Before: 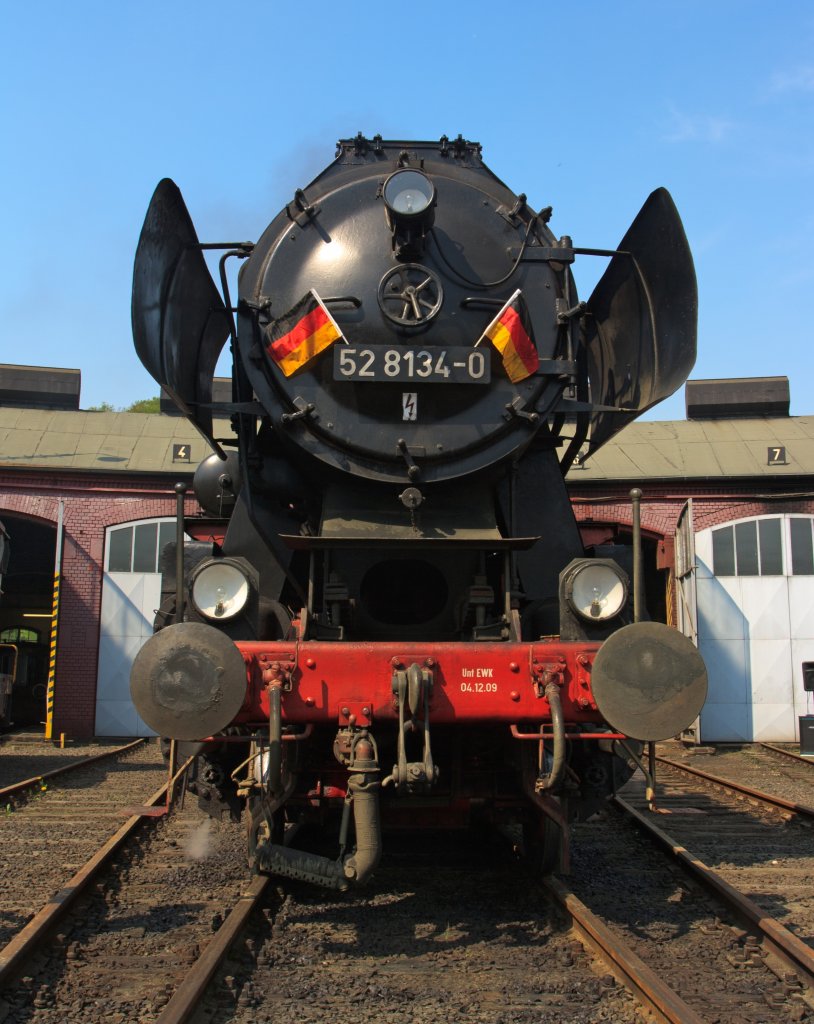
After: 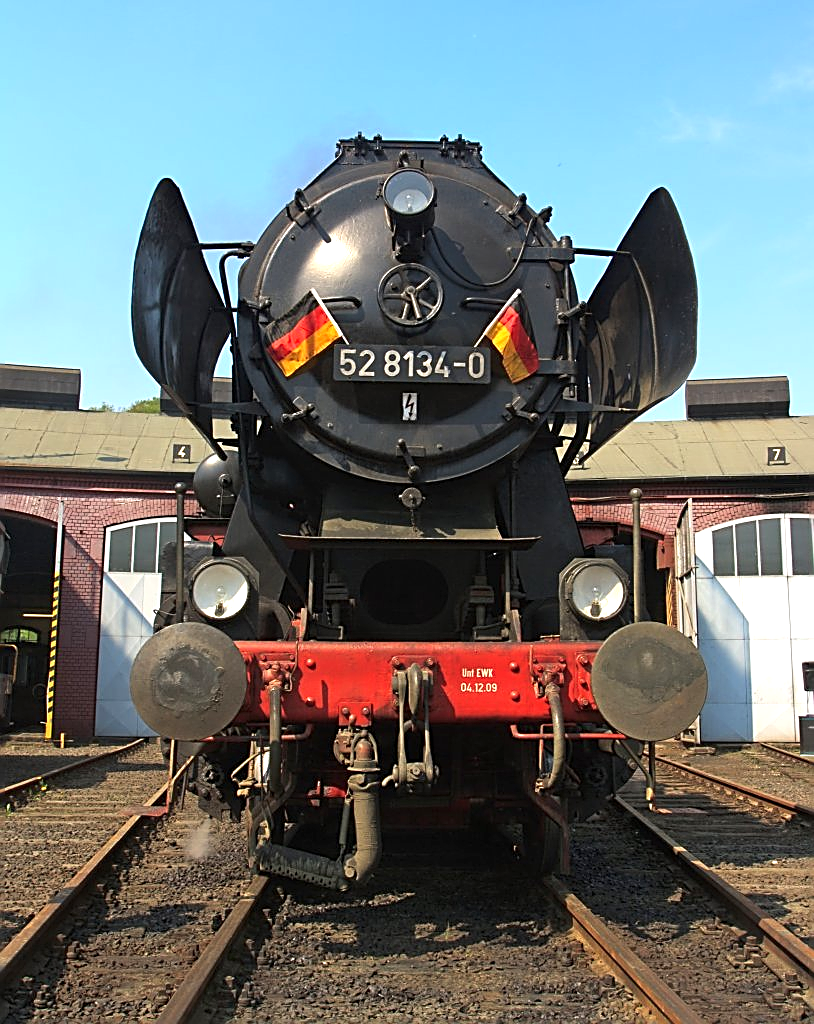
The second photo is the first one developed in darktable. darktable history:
sharpen: amount 0.907
exposure: black level correction 0, exposure 0.589 EV, compensate highlight preservation false
